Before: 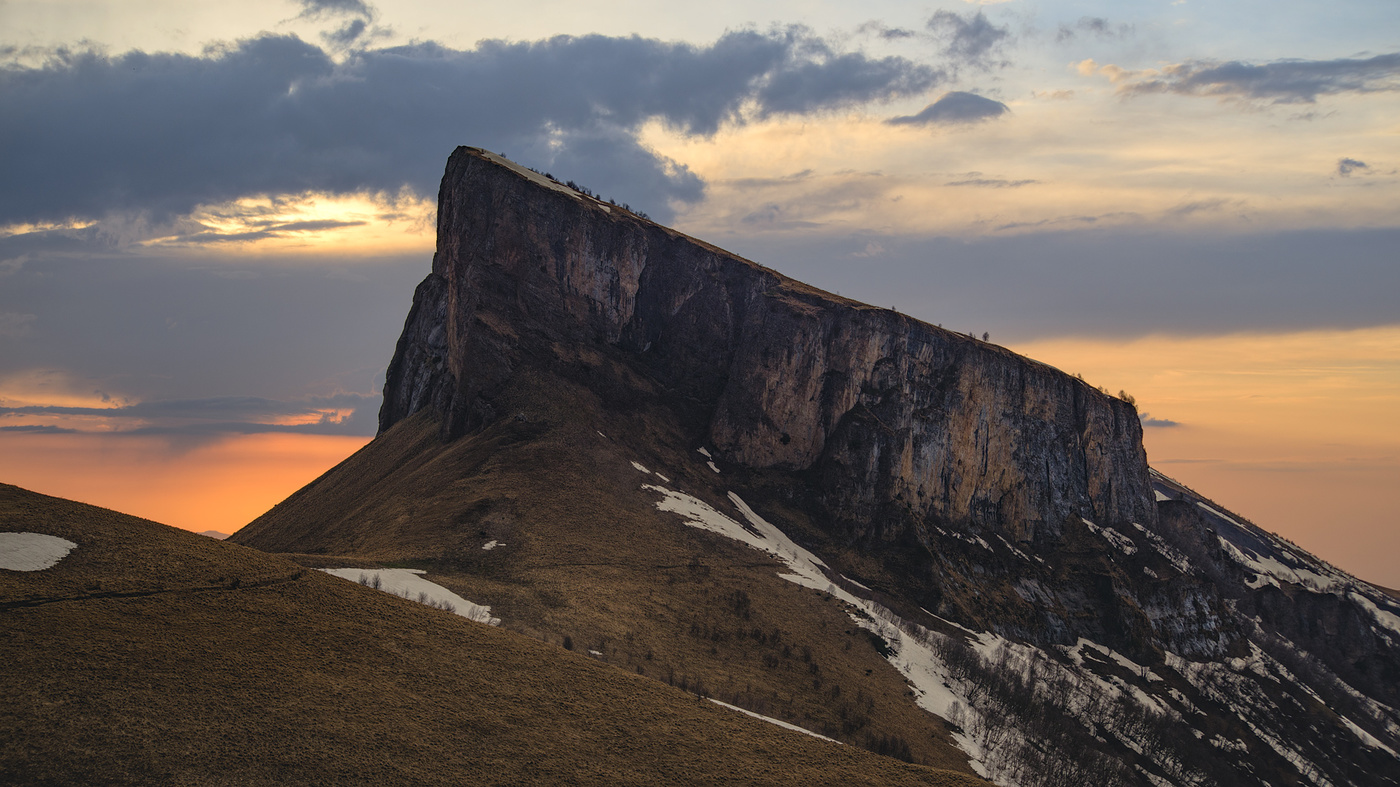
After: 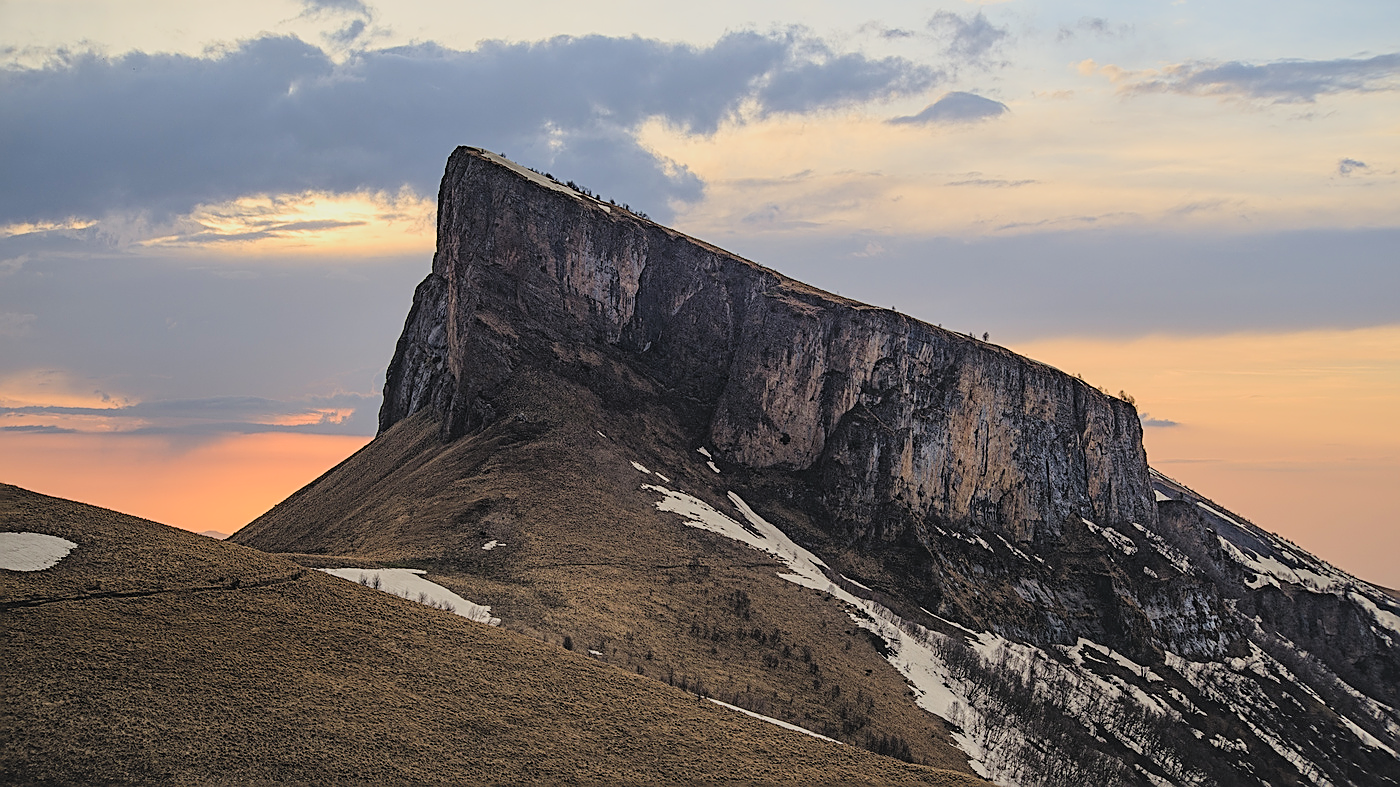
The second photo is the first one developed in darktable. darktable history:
sharpen: amount 0.894
exposure: exposure 0.469 EV, compensate highlight preservation false
filmic rgb: black relative exposure -7.65 EV, white relative exposure 4.56 EV, hardness 3.61
contrast brightness saturation: brightness 0.142
